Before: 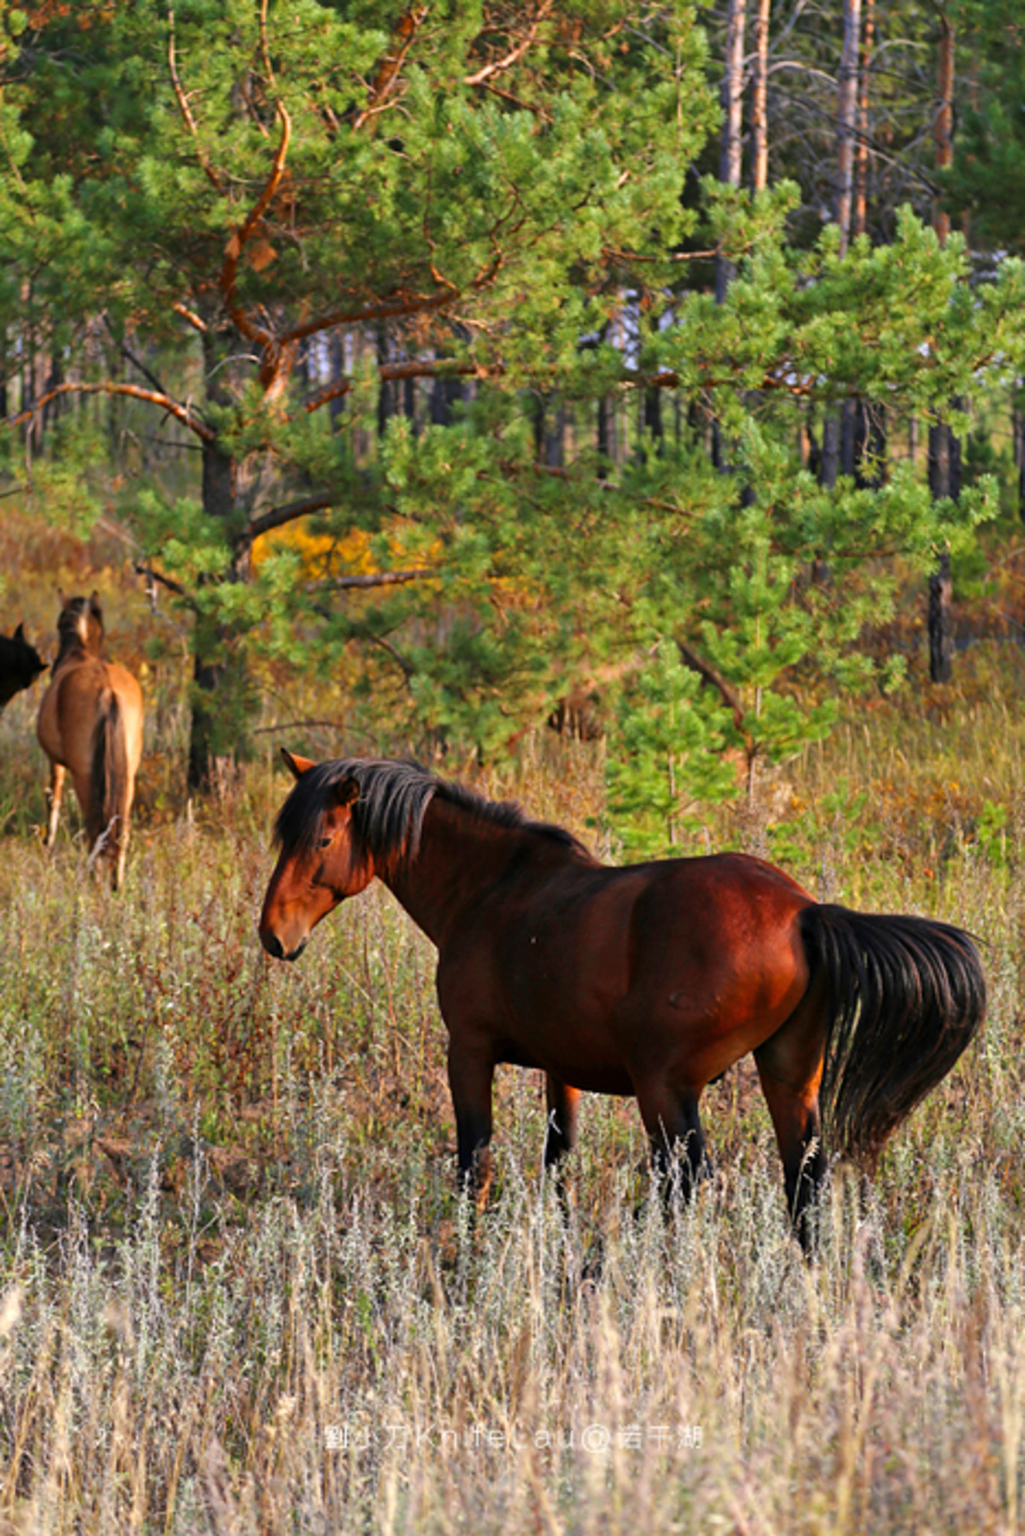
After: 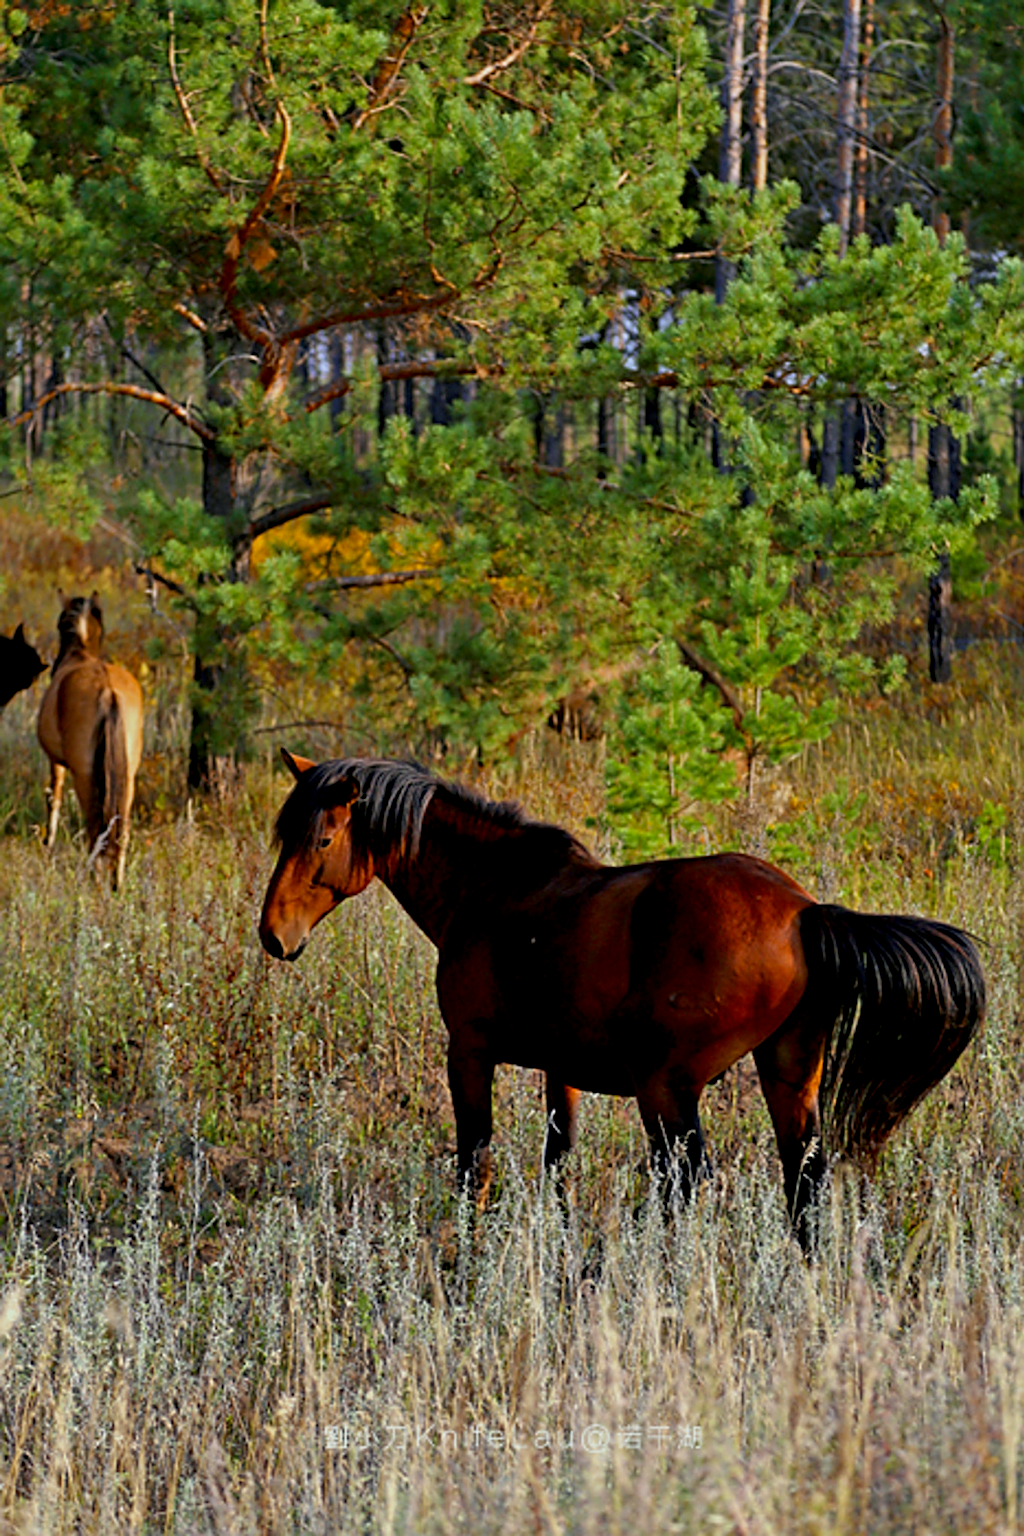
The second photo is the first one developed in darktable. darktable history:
color correction: highlights a* 1.39, highlights b* 17.83
color calibration: output R [1.063, -0.012, -0.003, 0], output G [0, 1.022, 0.021, 0], output B [-0.079, 0.047, 1, 0], illuminant custom, x 0.389, y 0.387, temperature 3838.64 K
exposure: black level correction 0.011, exposure -0.478 EV, compensate highlight preservation false
sharpen: radius 2.531, amount 0.628
